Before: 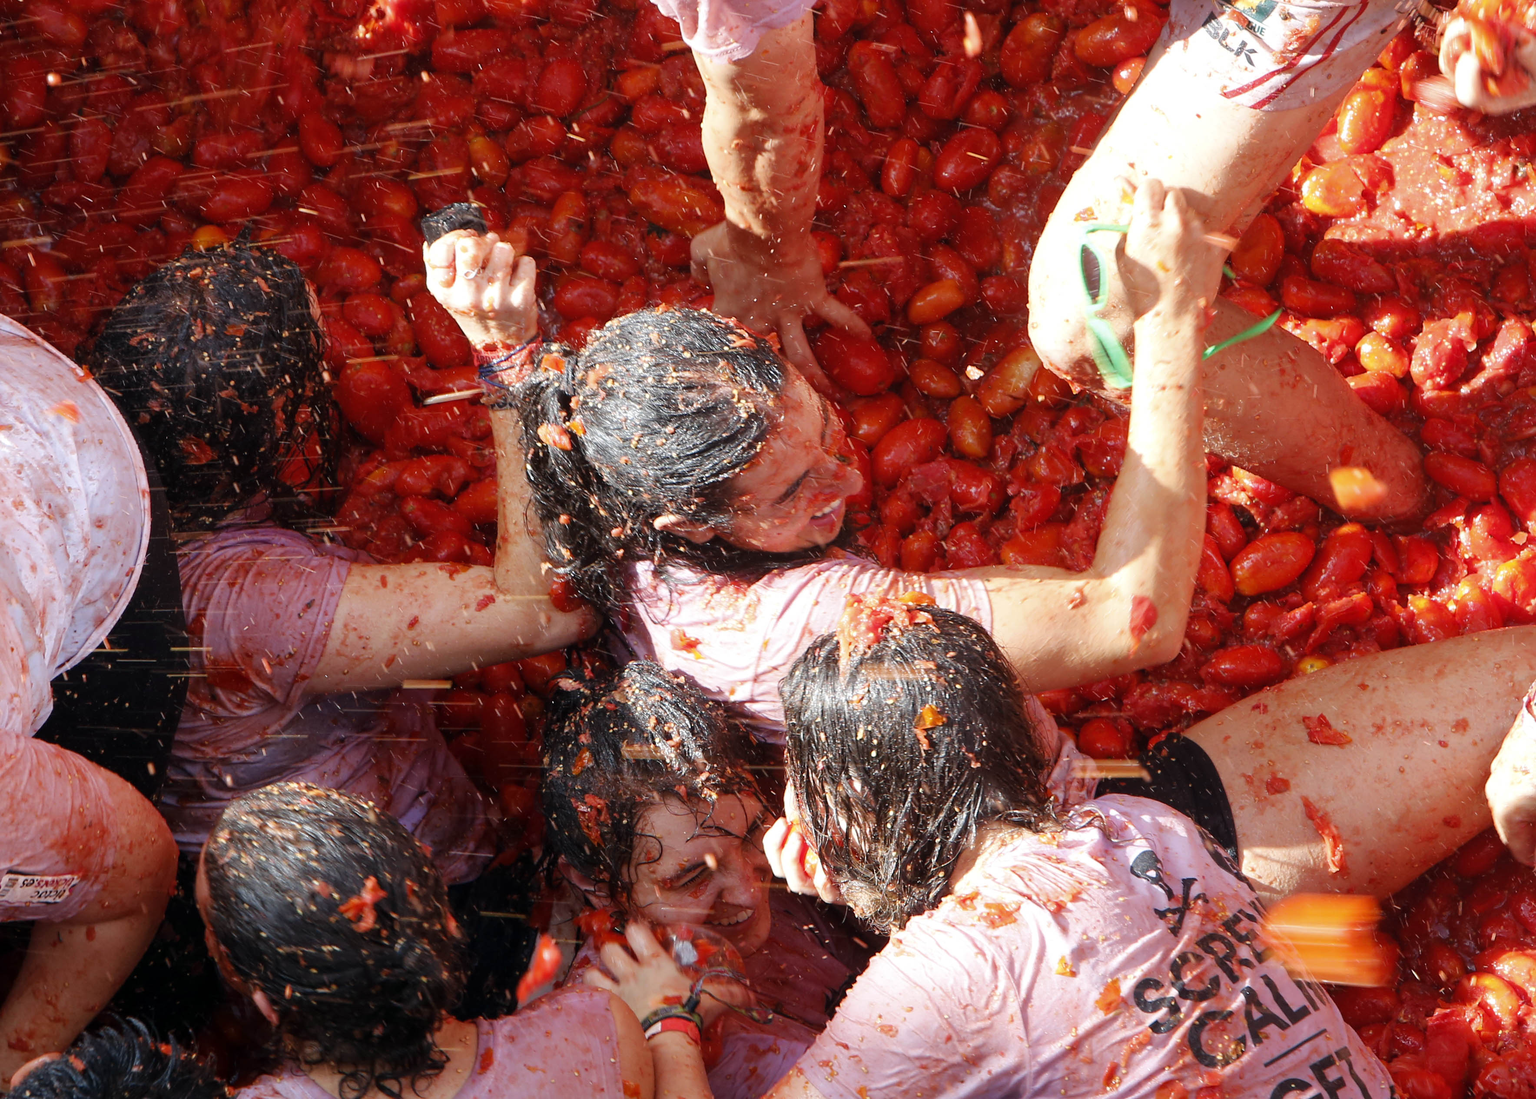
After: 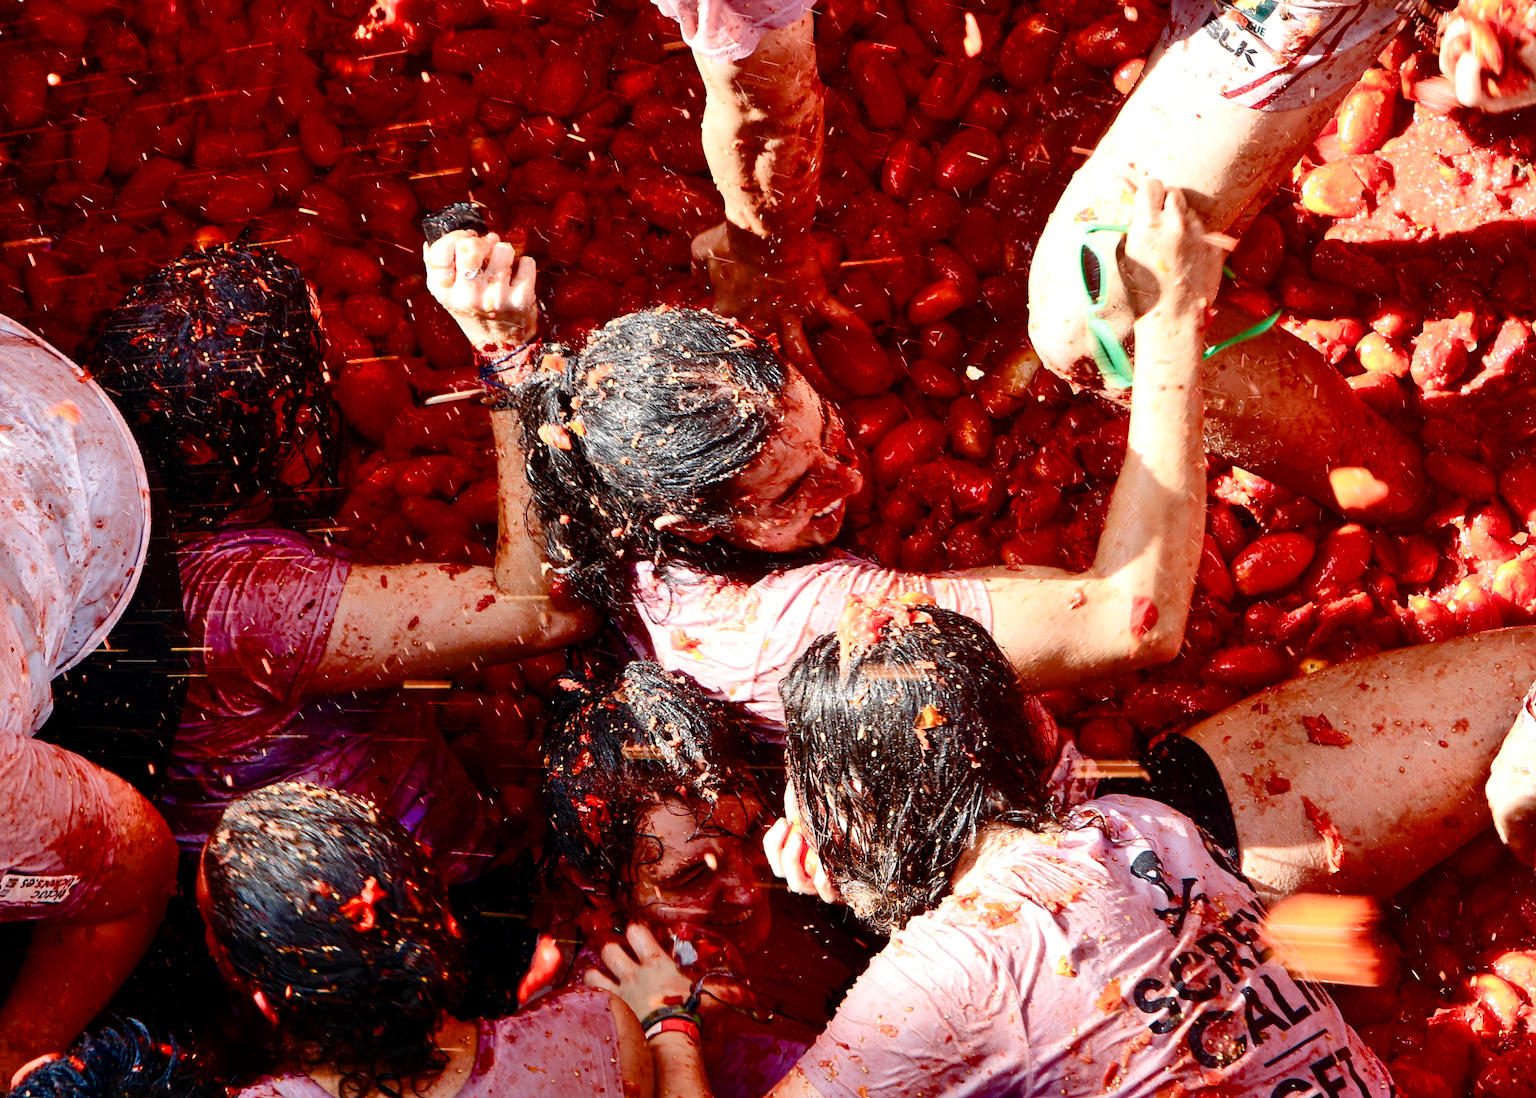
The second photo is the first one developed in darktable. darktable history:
contrast brightness saturation: contrast 0.04, saturation 0.159
color balance rgb: power › hue 330.02°, highlights gain › chroma 1.124%, highlights gain › hue 68.77°, perceptual saturation grading › global saturation 20%, perceptual saturation grading › highlights -49.949%, perceptual saturation grading › shadows 25.487%, perceptual brilliance grading › highlights 4.105%, perceptual brilliance grading › mid-tones -17.923%, perceptual brilliance grading › shadows -41.146%, global vibrance 7.183%, saturation formula JzAzBz (2021)
haze removal: compatibility mode true, adaptive false
shadows and highlights: soften with gaussian
